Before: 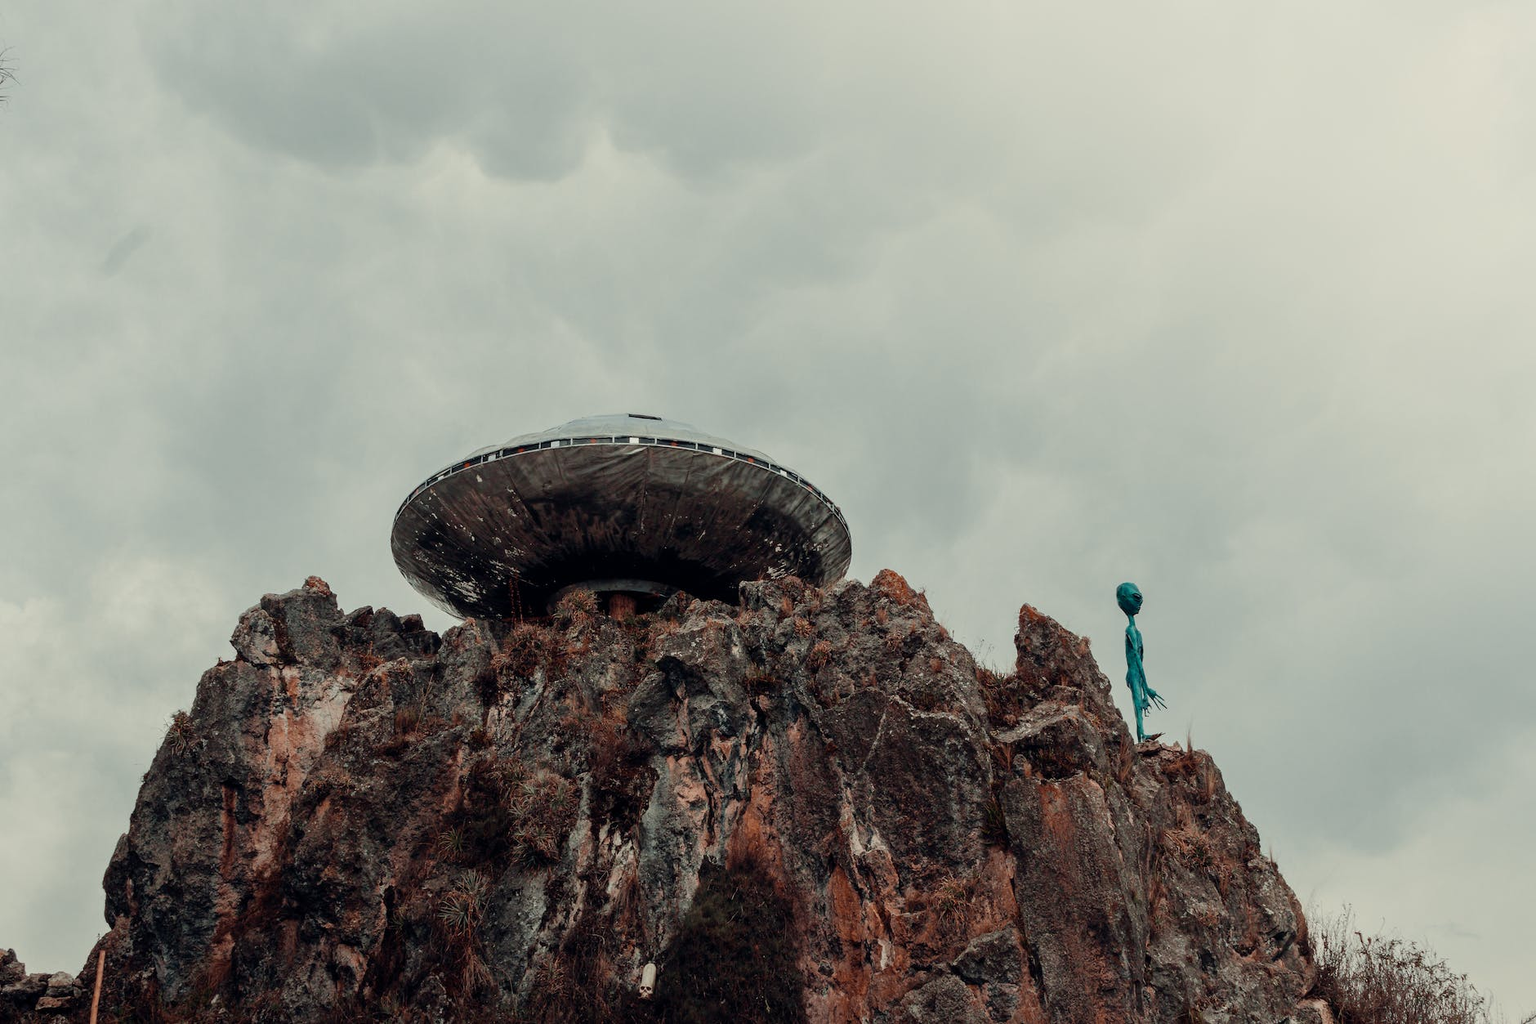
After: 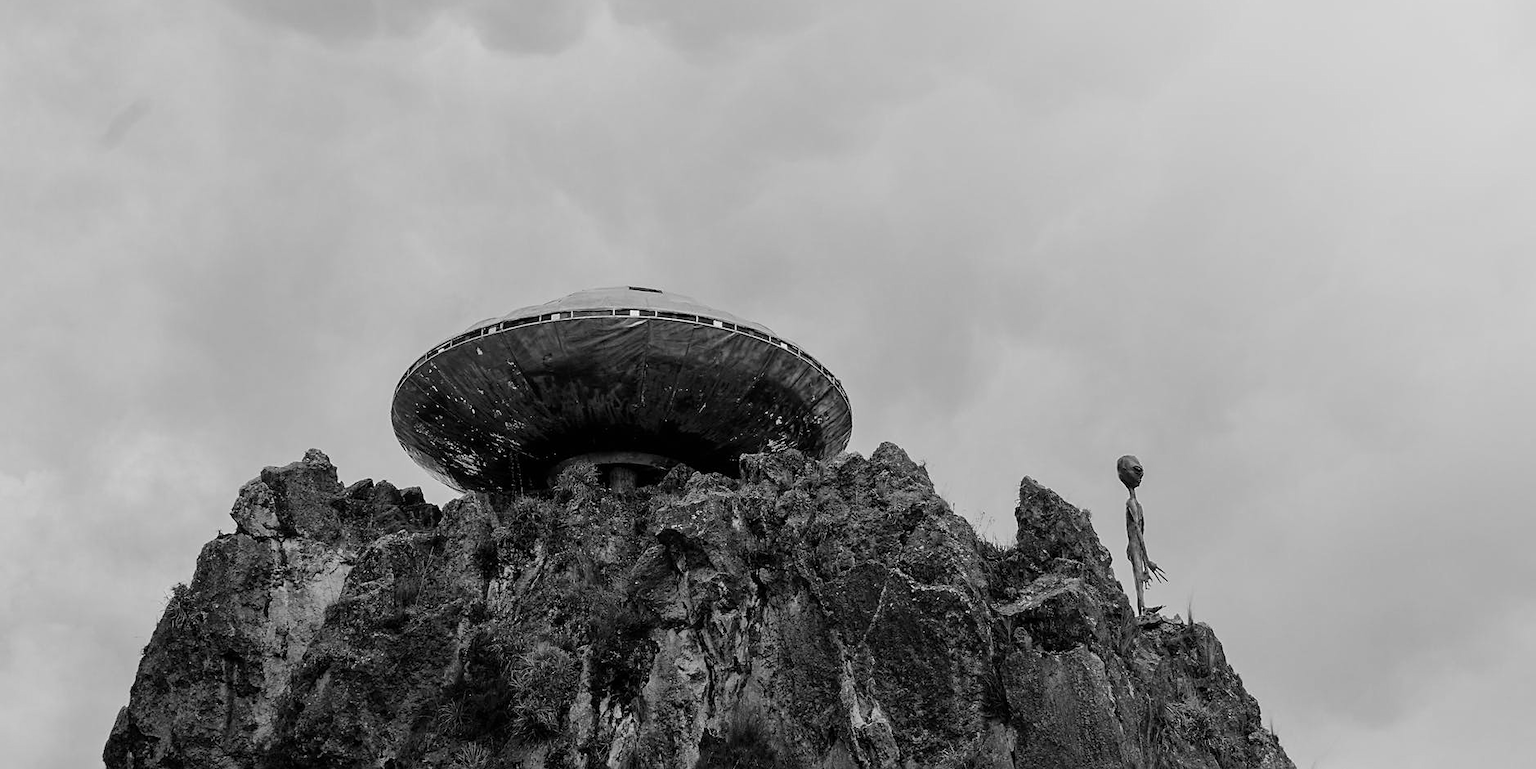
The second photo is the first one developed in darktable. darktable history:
crop and rotate: top 12.589%, bottom 12.263%
contrast brightness saturation: saturation -0.069
sharpen: radius 1.902, amount 0.399, threshold 1.482
color zones: curves: ch0 [(0, 0.613) (0.01, 0.613) (0.245, 0.448) (0.498, 0.529) (0.642, 0.665) (0.879, 0.777) (0.99, 0.613)]; ch1 [(0, 0) (0.143, 0) (0.286, 0) (0.429, 0) (0.571, 0) (0.714, 0) (0.857, 0)]
